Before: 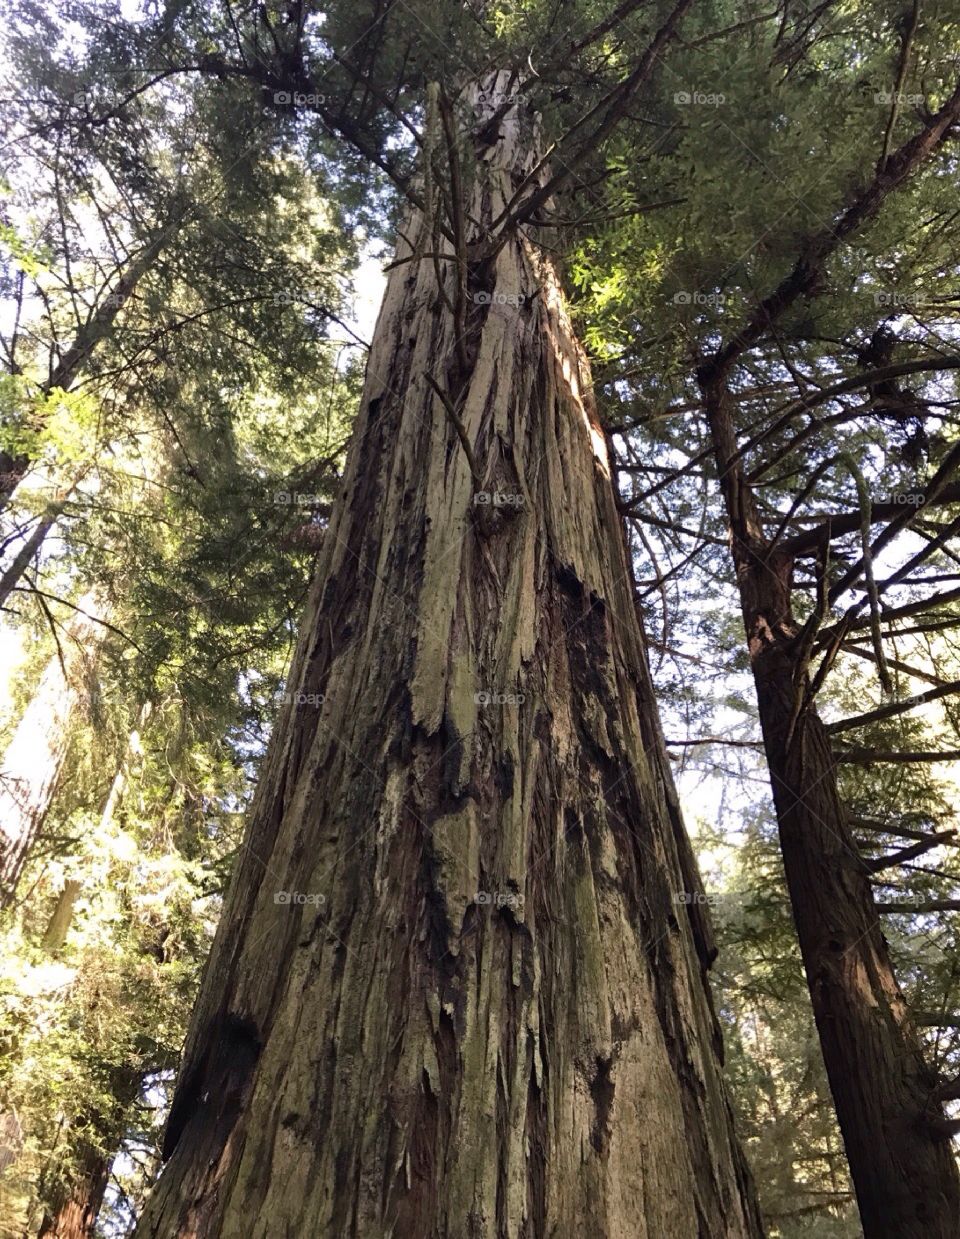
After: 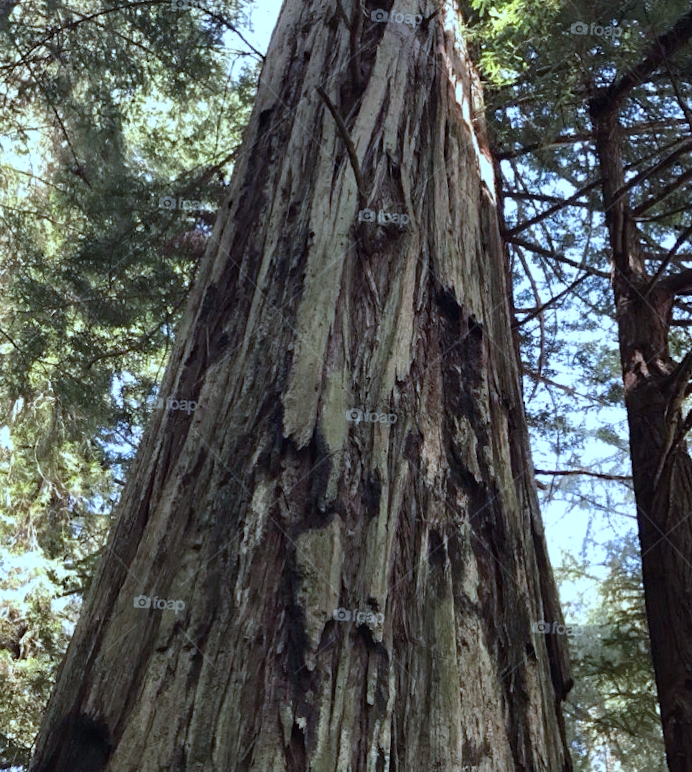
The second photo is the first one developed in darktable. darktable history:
color correction: highlights a* -9.07, highlights b* -23.71
crop and rotate: angle -3.62°, left 9.884%, top 20.759%, right 12.227%, bottom 11.969%
